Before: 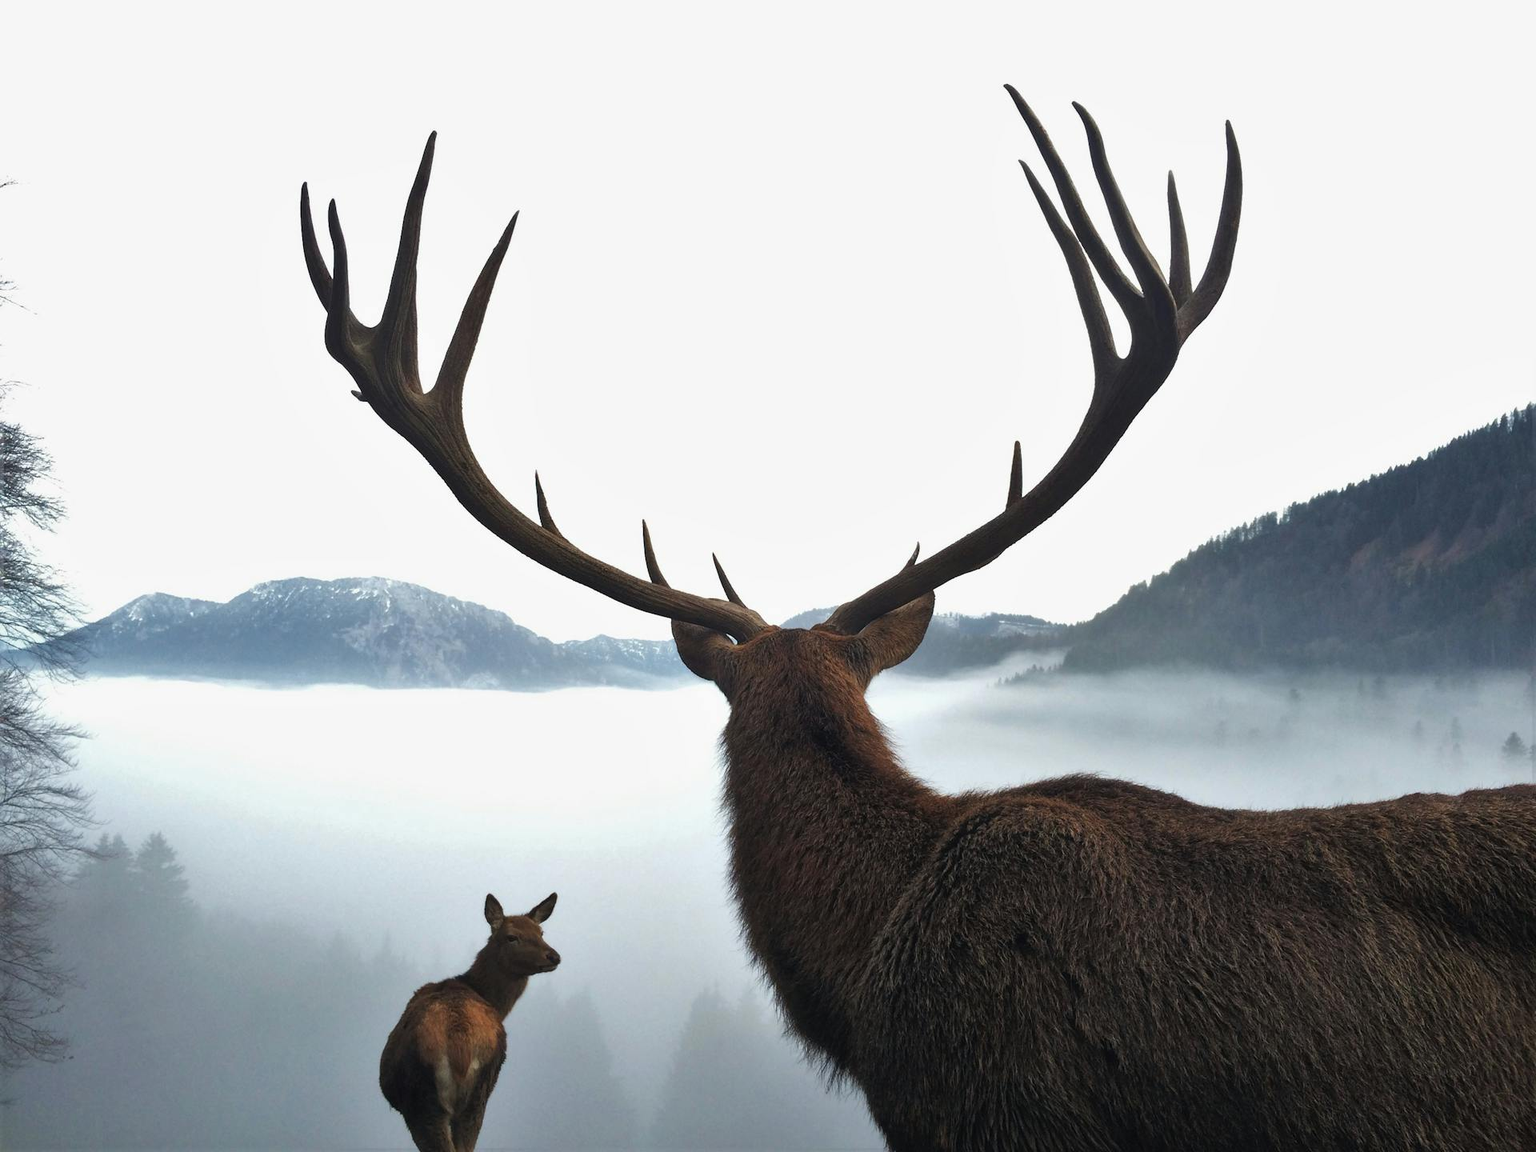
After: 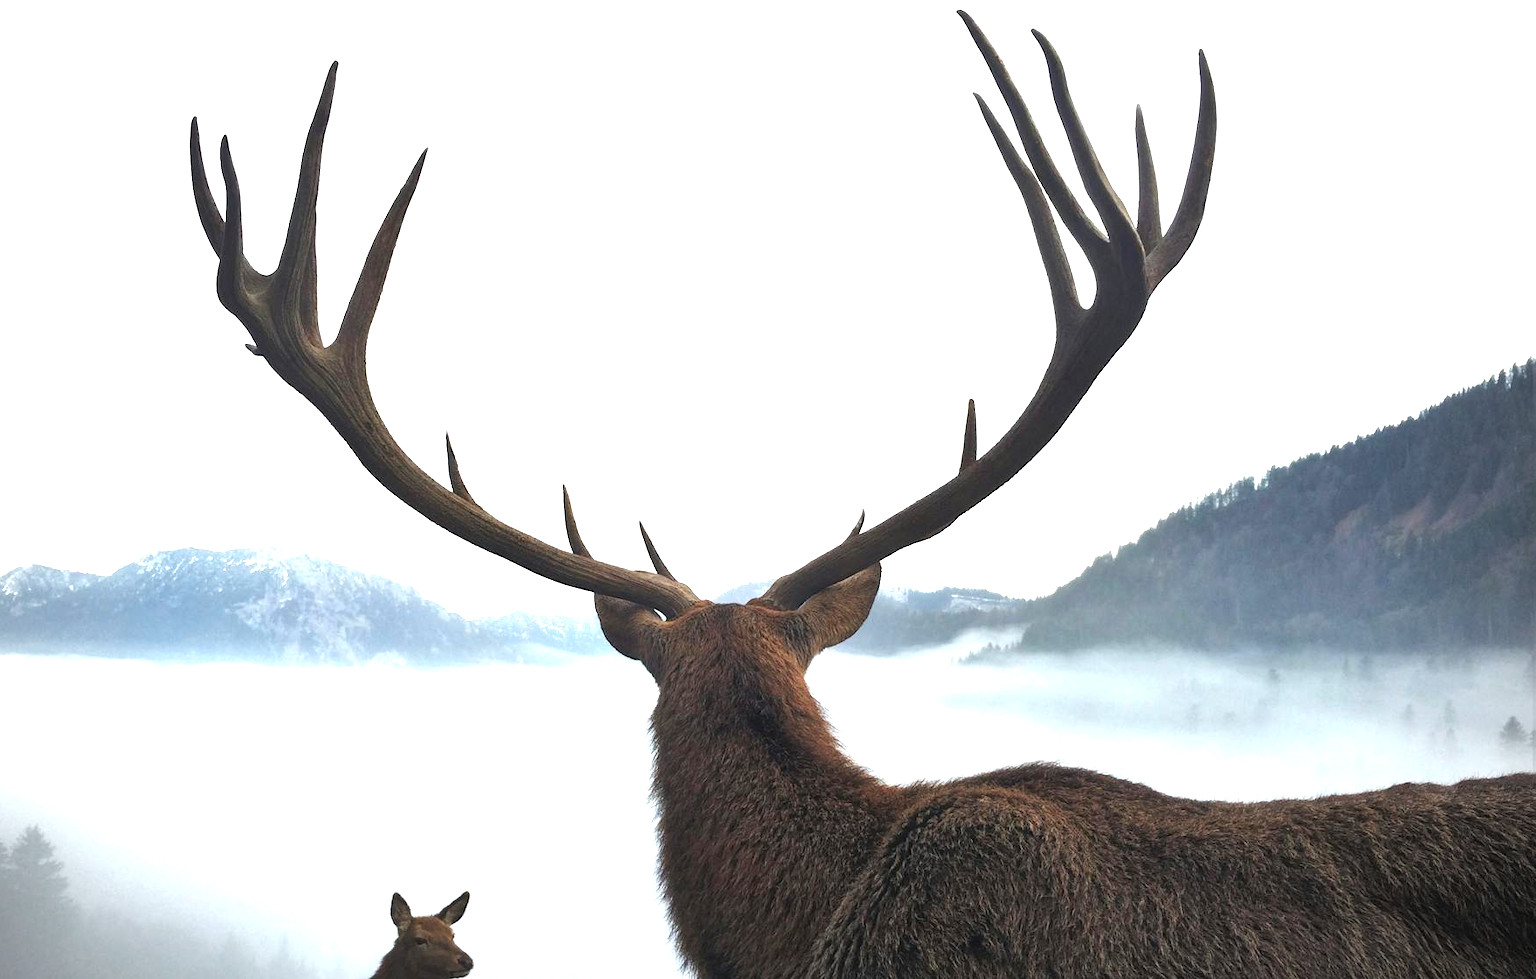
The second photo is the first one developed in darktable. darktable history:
crop: left 8.28%, top 6.595%, bottom 15.358%
vignetting: saturation -0.639, width/height ratio 1.096
exposure: black level correction 0, exposure 1.001 EV, compensate highlight preservation false
